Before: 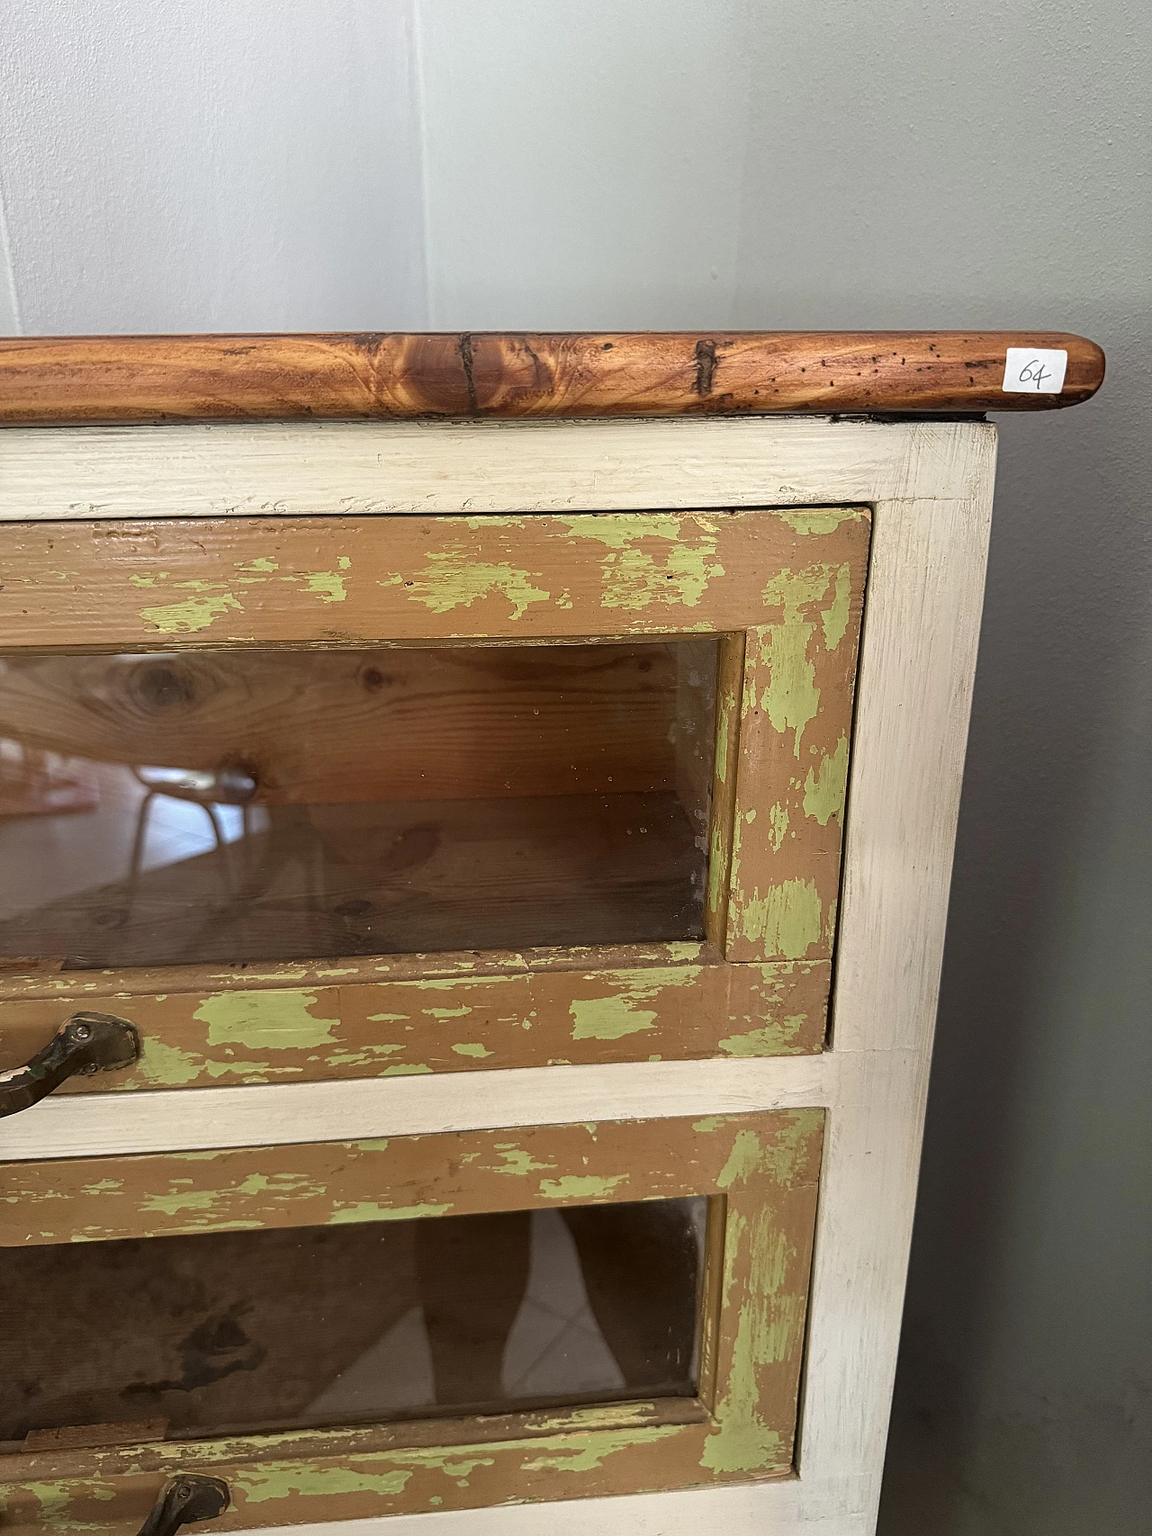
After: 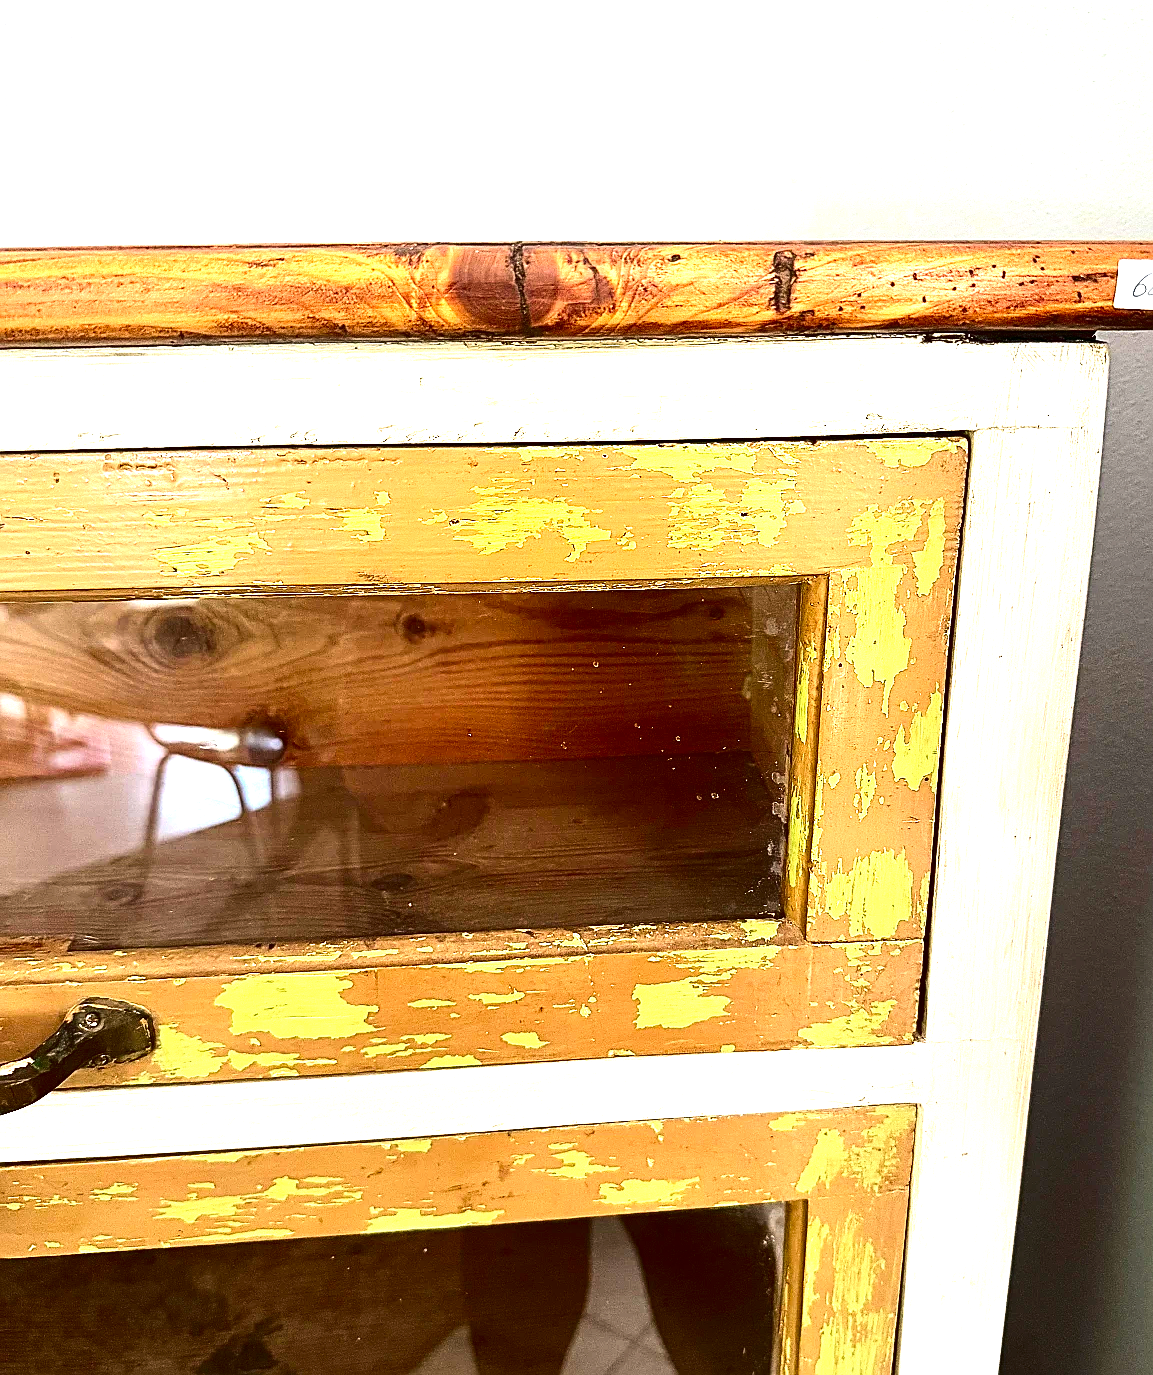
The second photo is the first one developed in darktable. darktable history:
crop: top 7.475%, right 9.847%, bottom 11.967%
exposure: black level correction 0, exposure 1.679 EV, compensate highlight preservation false
color correction: highlights b* 0.005, saturation 1.29
sharpen: on, module defaults
contrast brightness saturation: contrast 0.236, brightness -0.233, saturation 0.14
